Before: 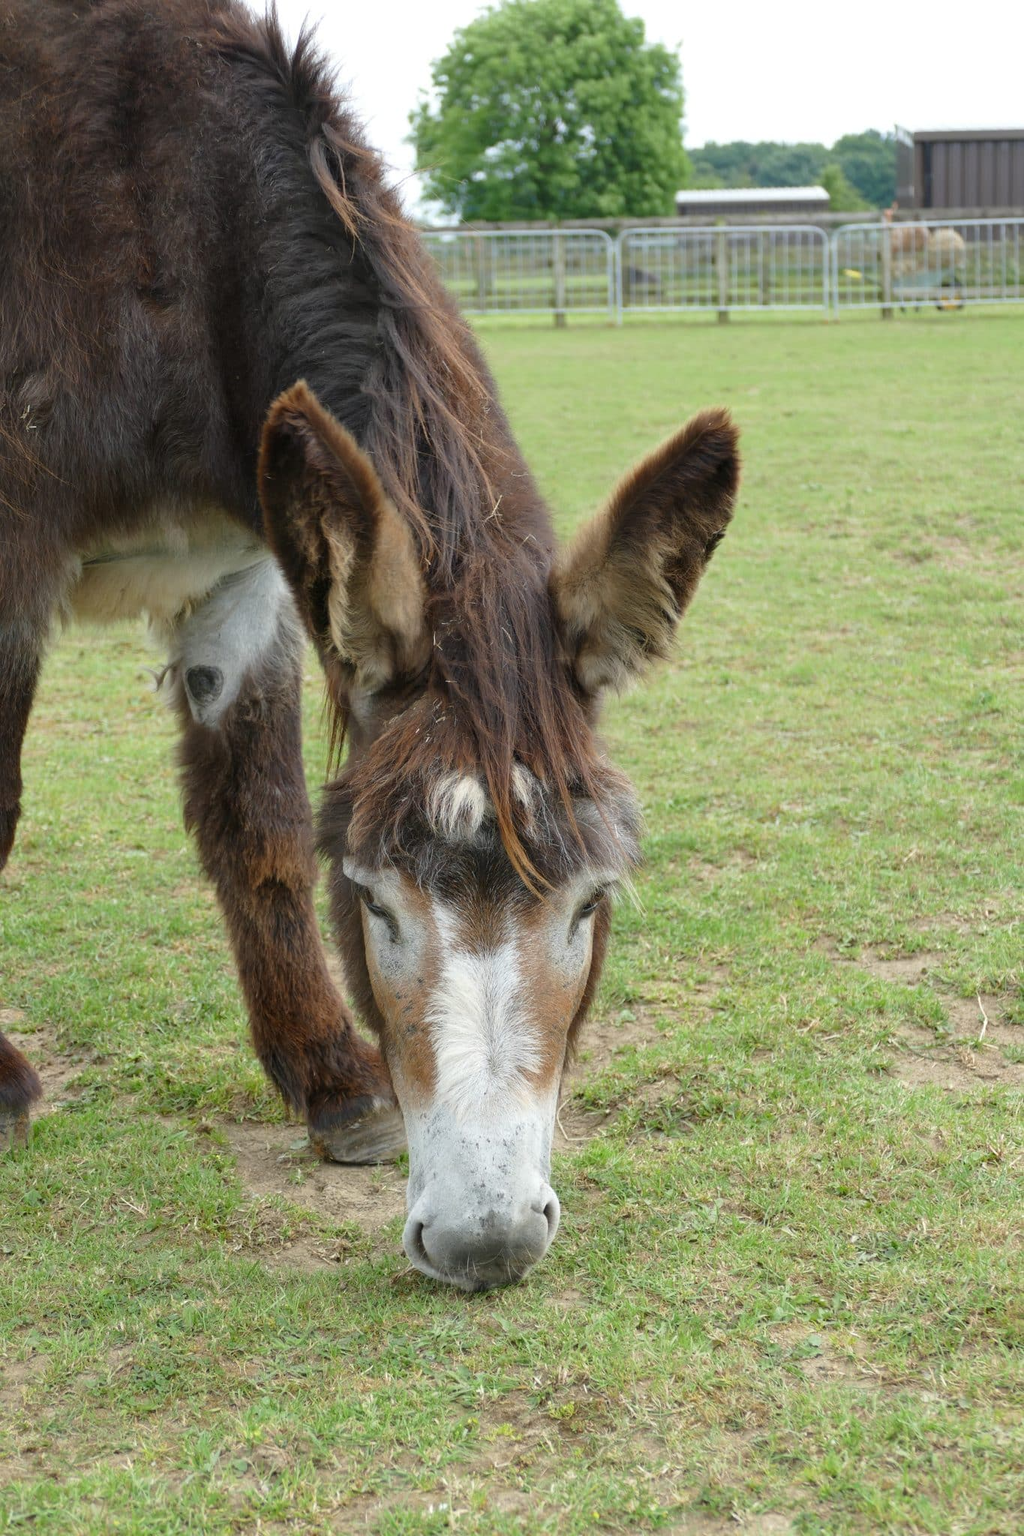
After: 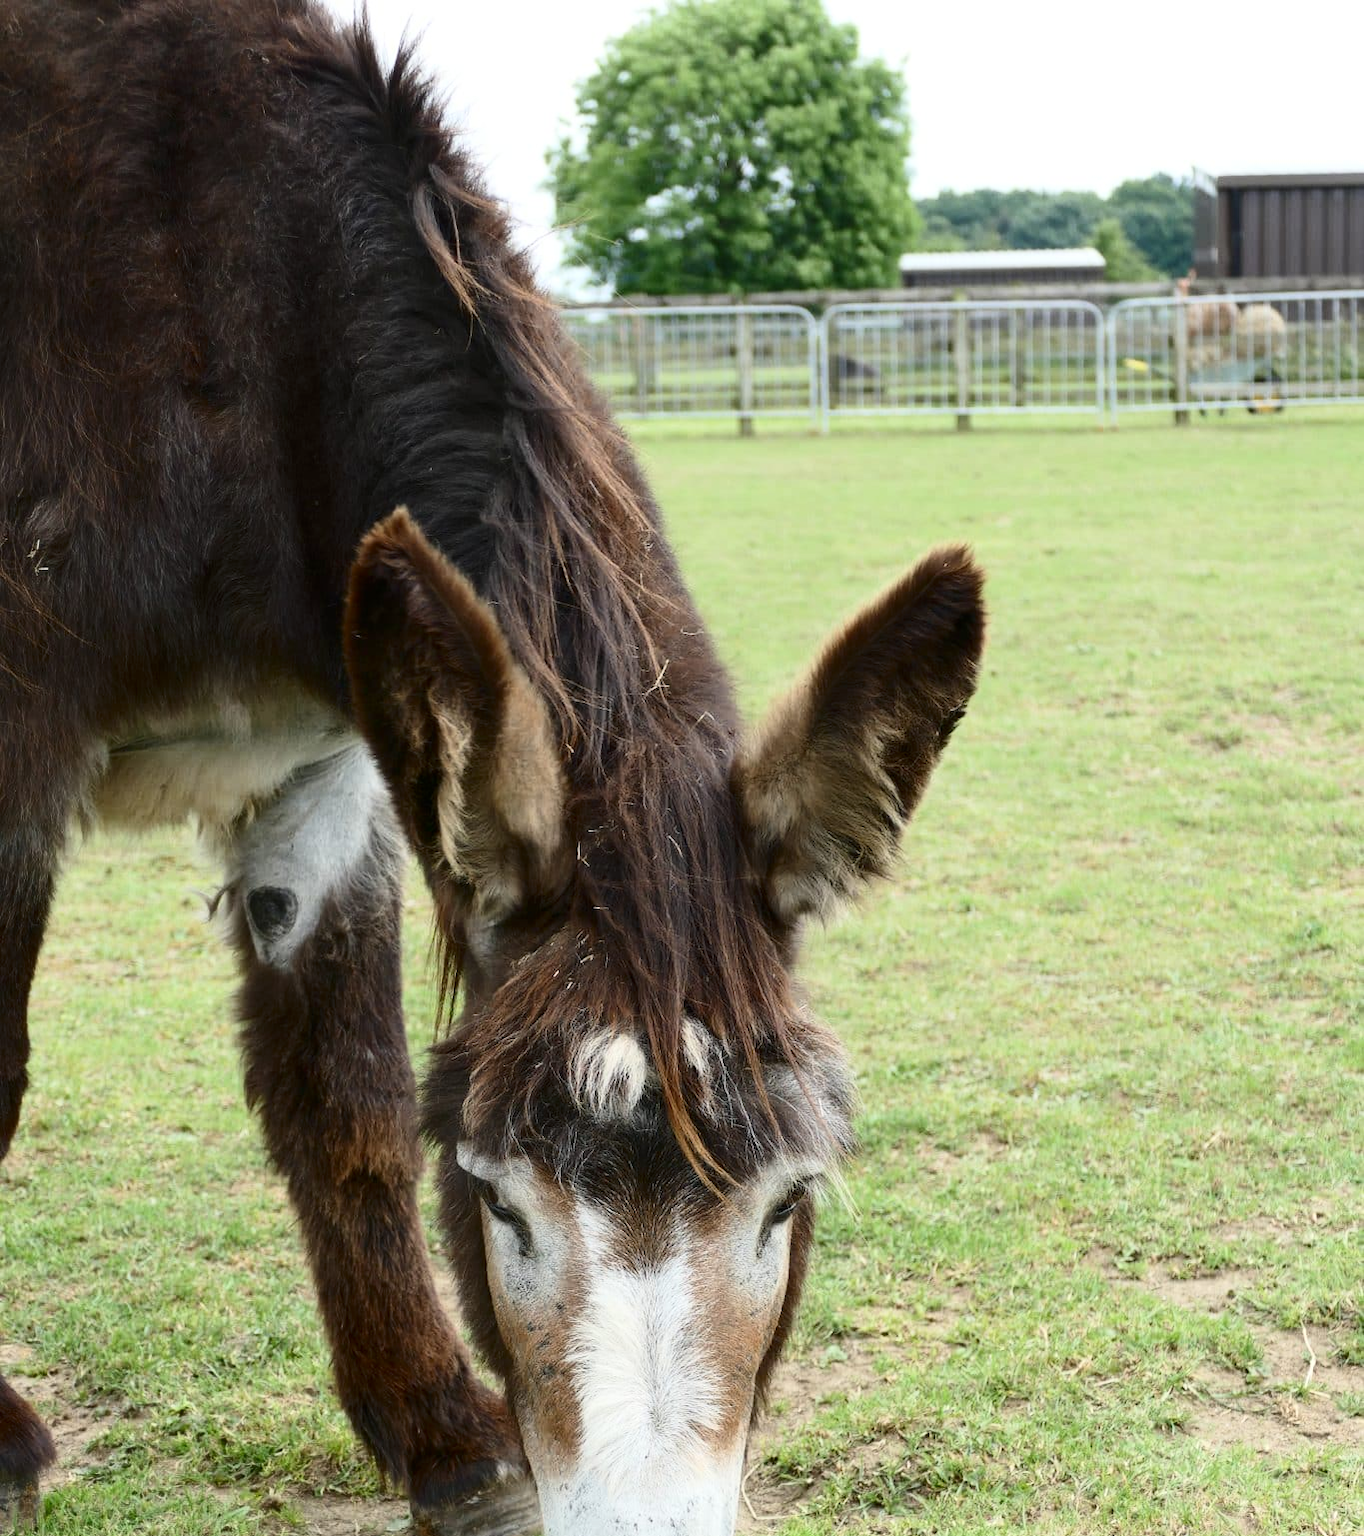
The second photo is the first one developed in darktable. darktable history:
crop: bottom 24.919%
contrast brightness saturation: contrast 0.287
